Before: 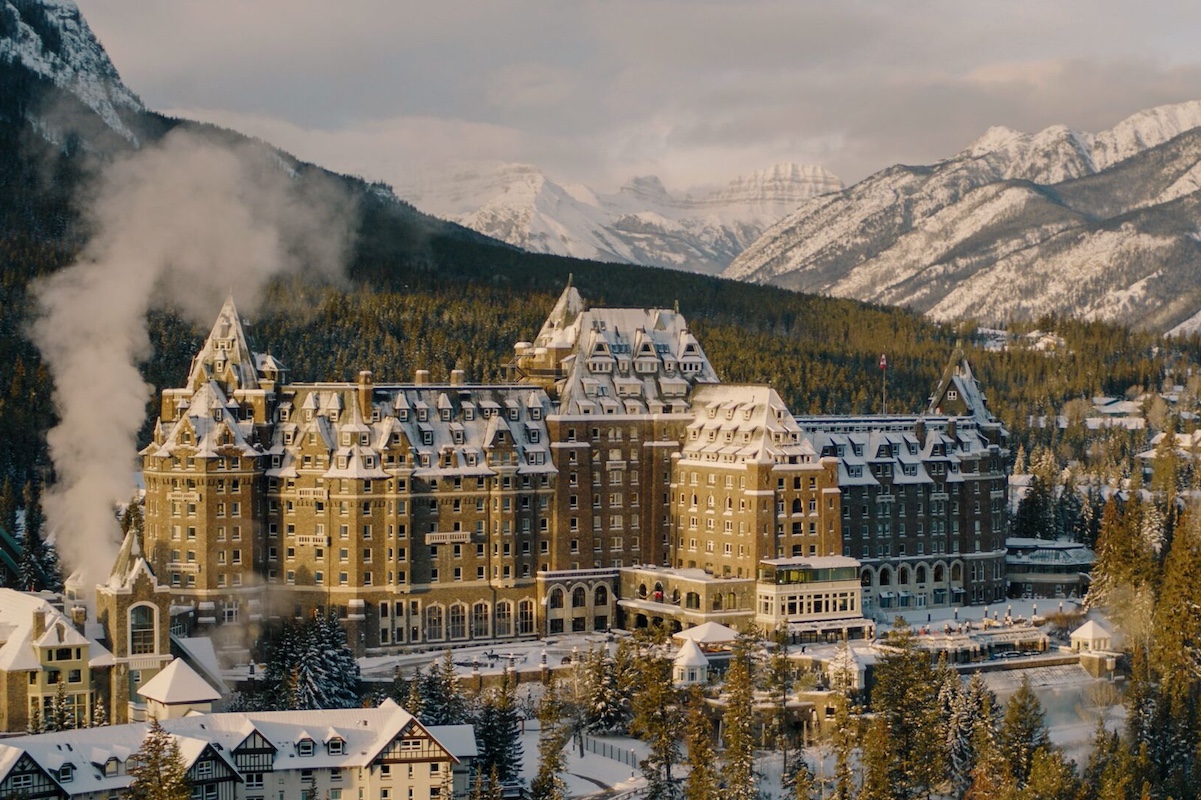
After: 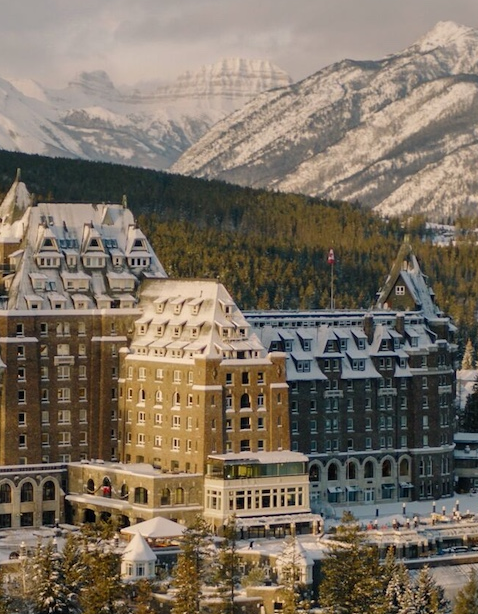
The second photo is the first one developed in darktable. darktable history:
crop: left 45.99%, top 13.246%, right 14.182%, bottom 9.952%
